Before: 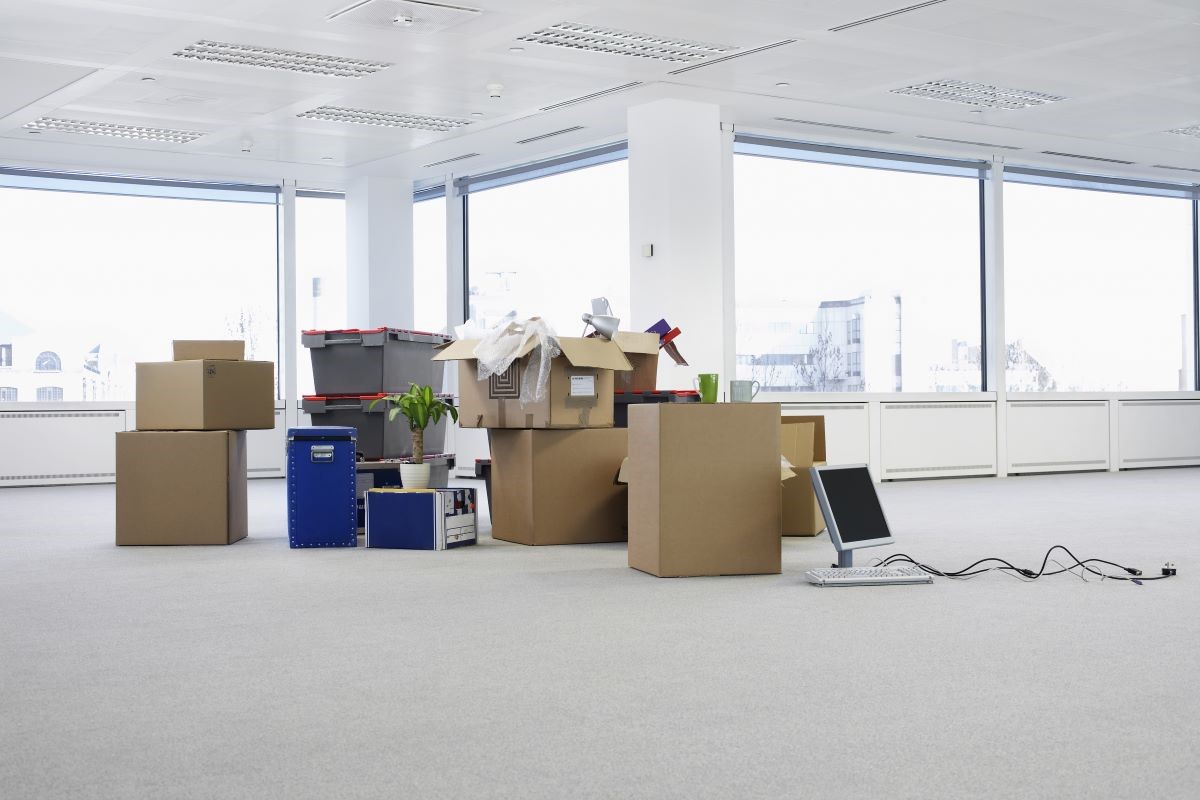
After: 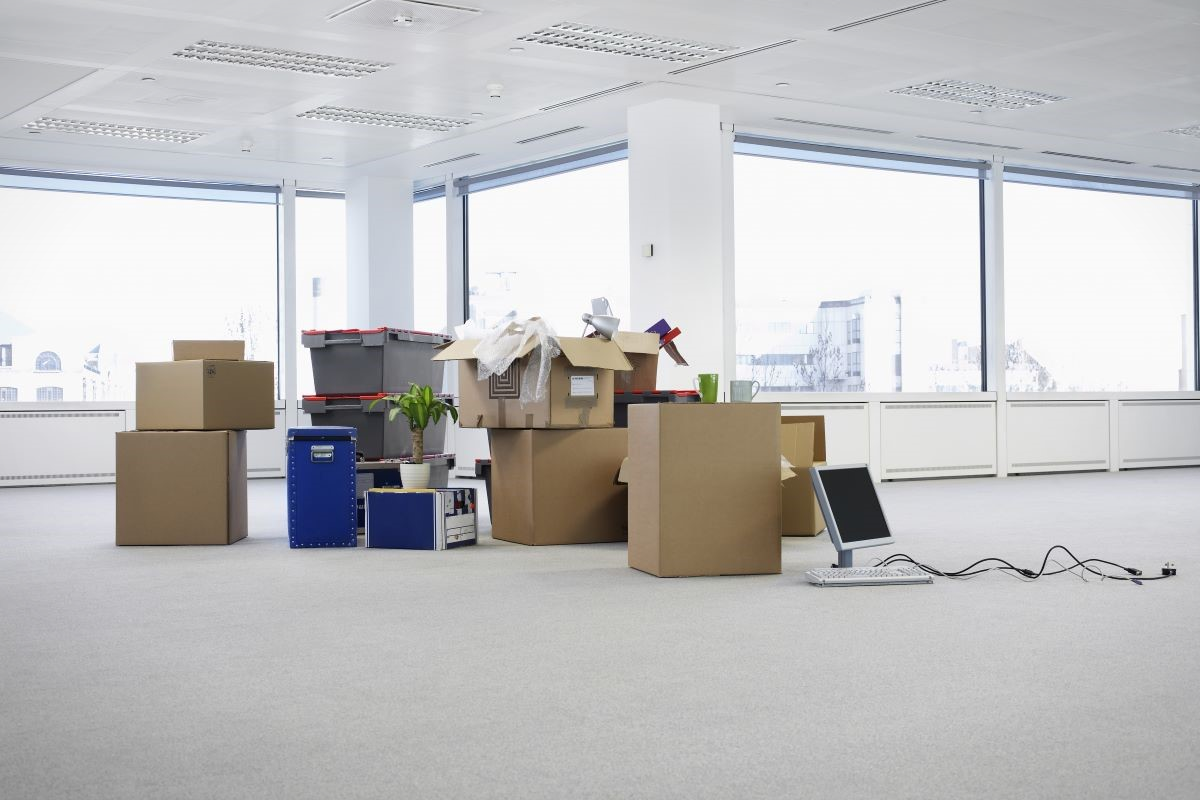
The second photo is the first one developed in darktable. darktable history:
vignetting: fall-off start 97.54%, fall-off radius 100.91%, width/height ratio 1.369
